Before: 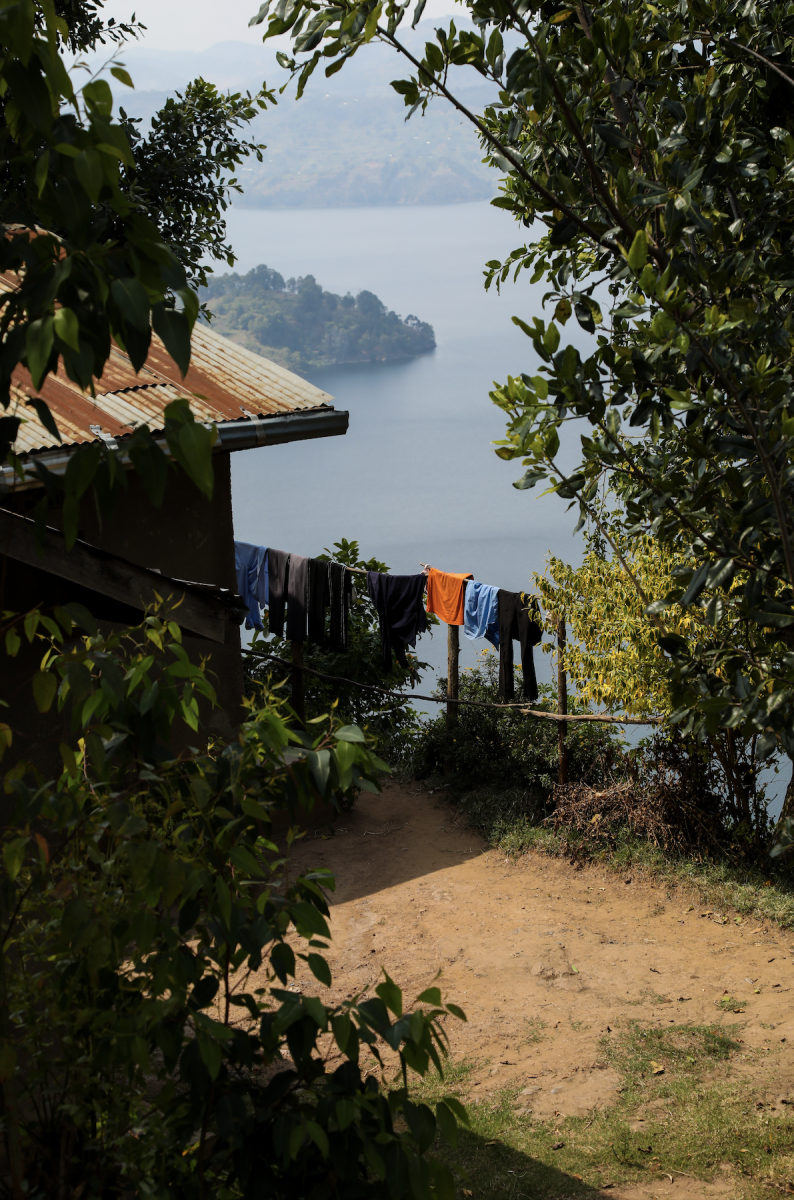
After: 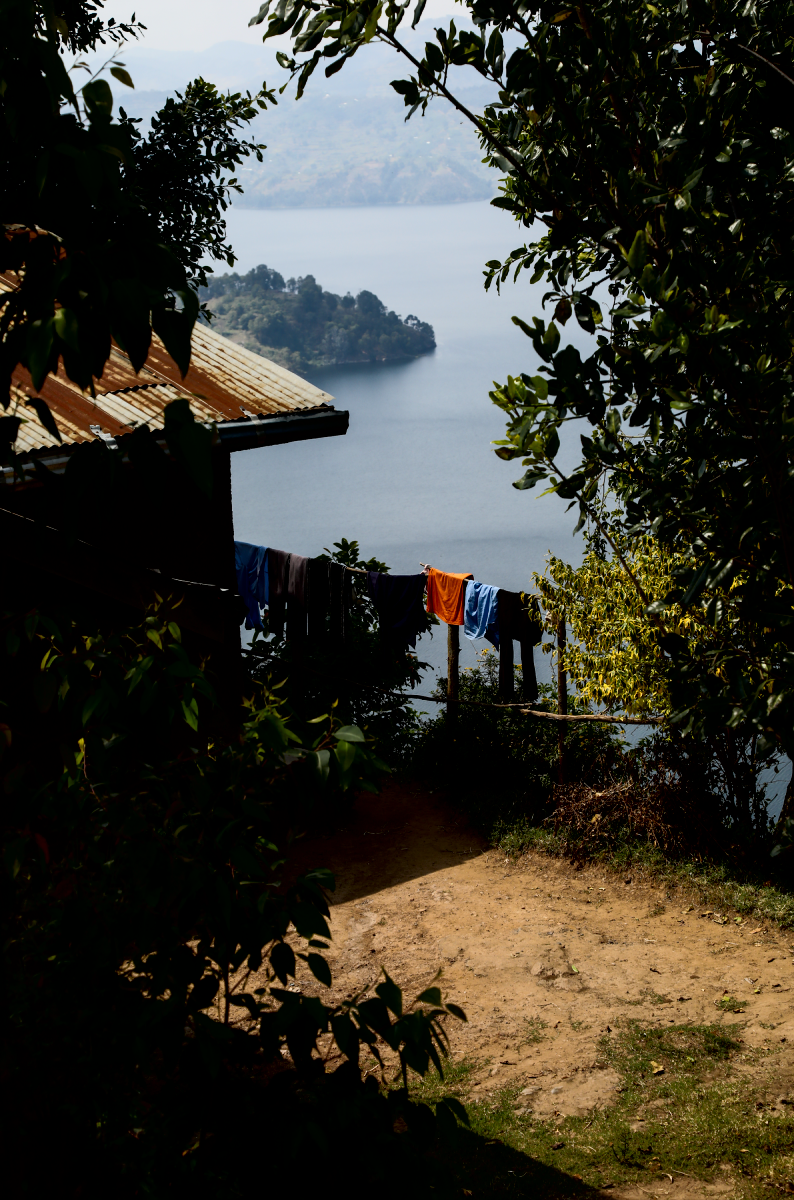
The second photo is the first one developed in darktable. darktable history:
tone equalizer: -8 EV -1.88 EV, -7 EV -1.14 EV, -6 EV -1.62 EV, edges refinement/feathering 500, mask exposure compensation -1.57 EV, preserve details no
contrast brightness saturation: contrast 0.24, brightness -0.241, saturation 0.146
